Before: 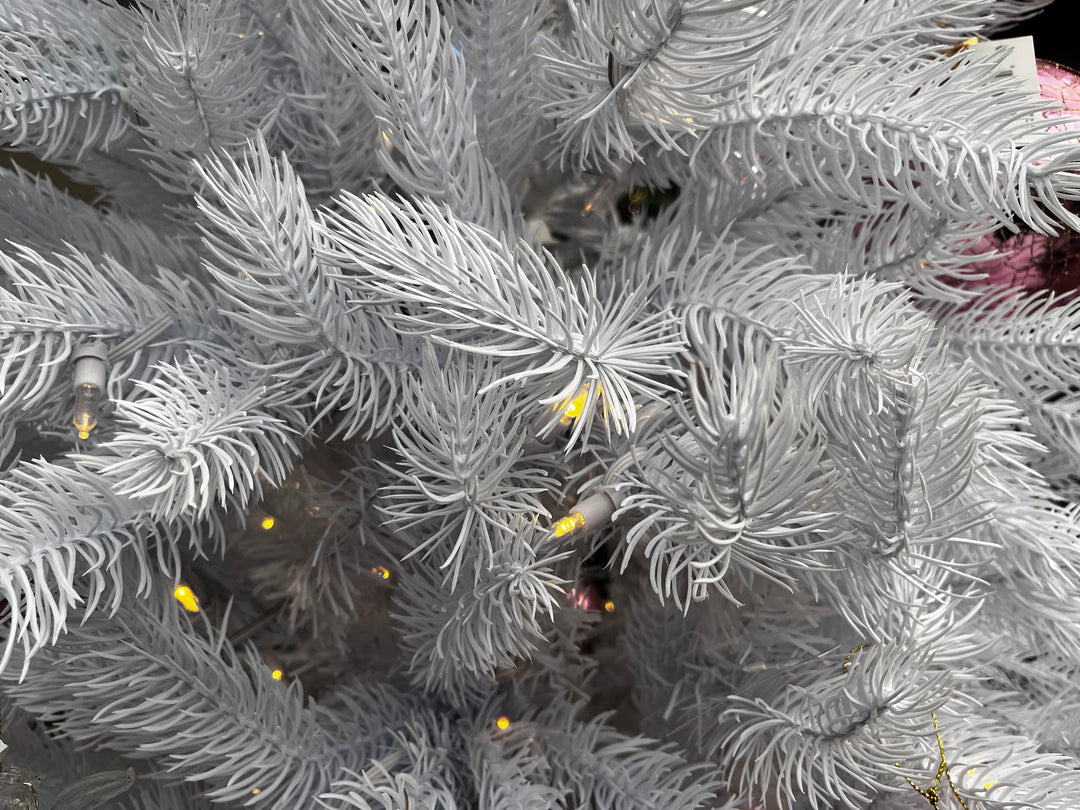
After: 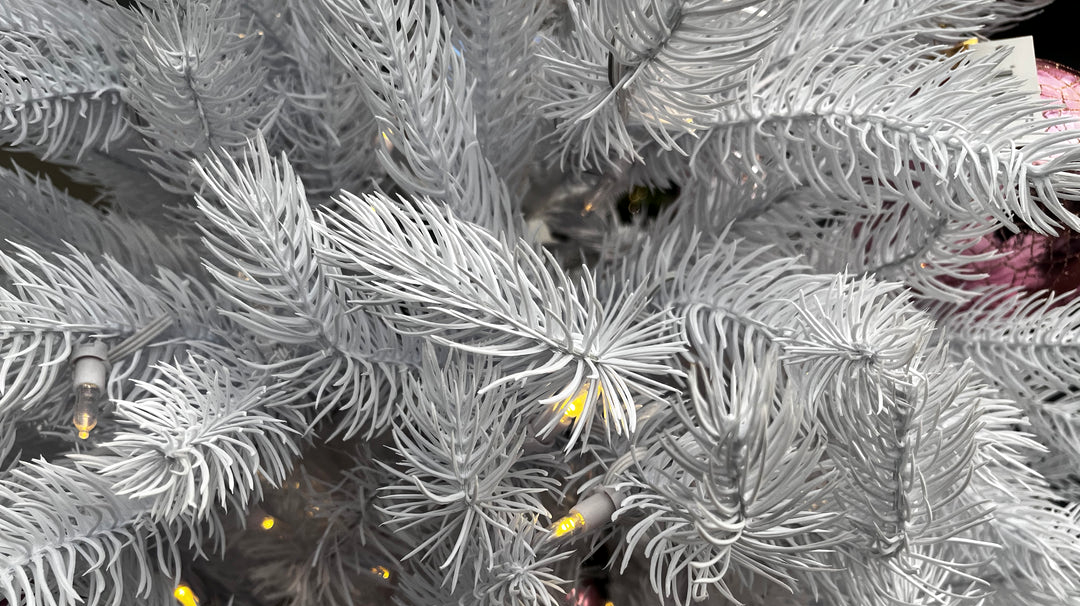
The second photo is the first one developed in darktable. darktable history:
local contrast: mode bilateral grid, contrast 20, coarseness 50, detail 130%, midtone range 0.2
crop: bottom 24.967%
